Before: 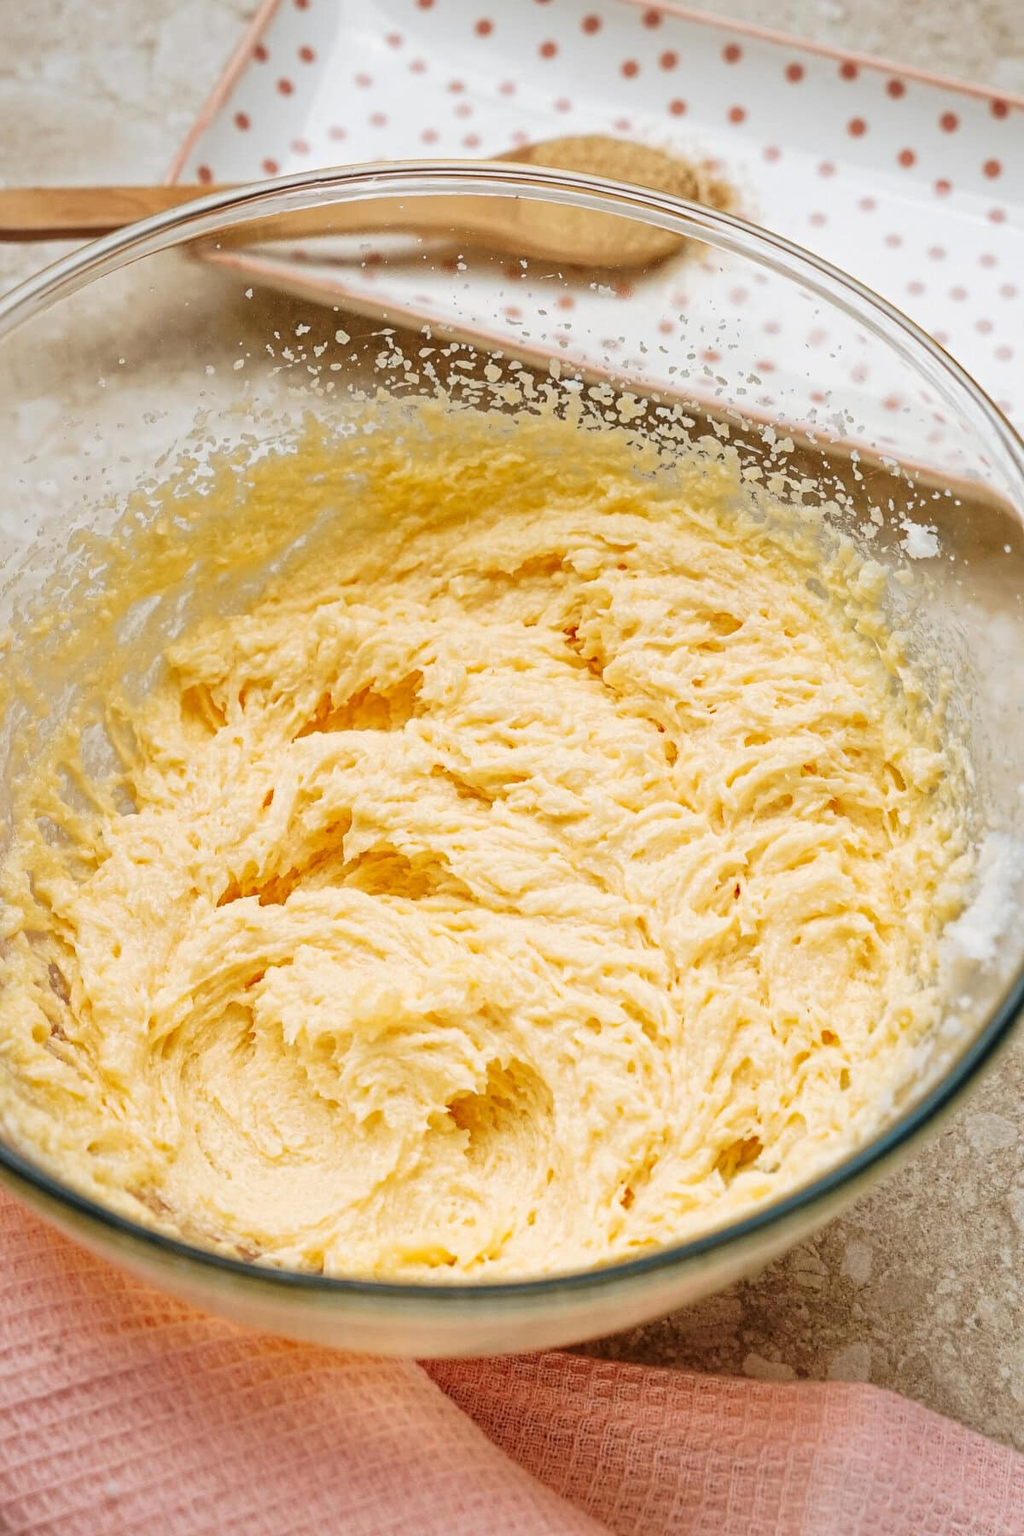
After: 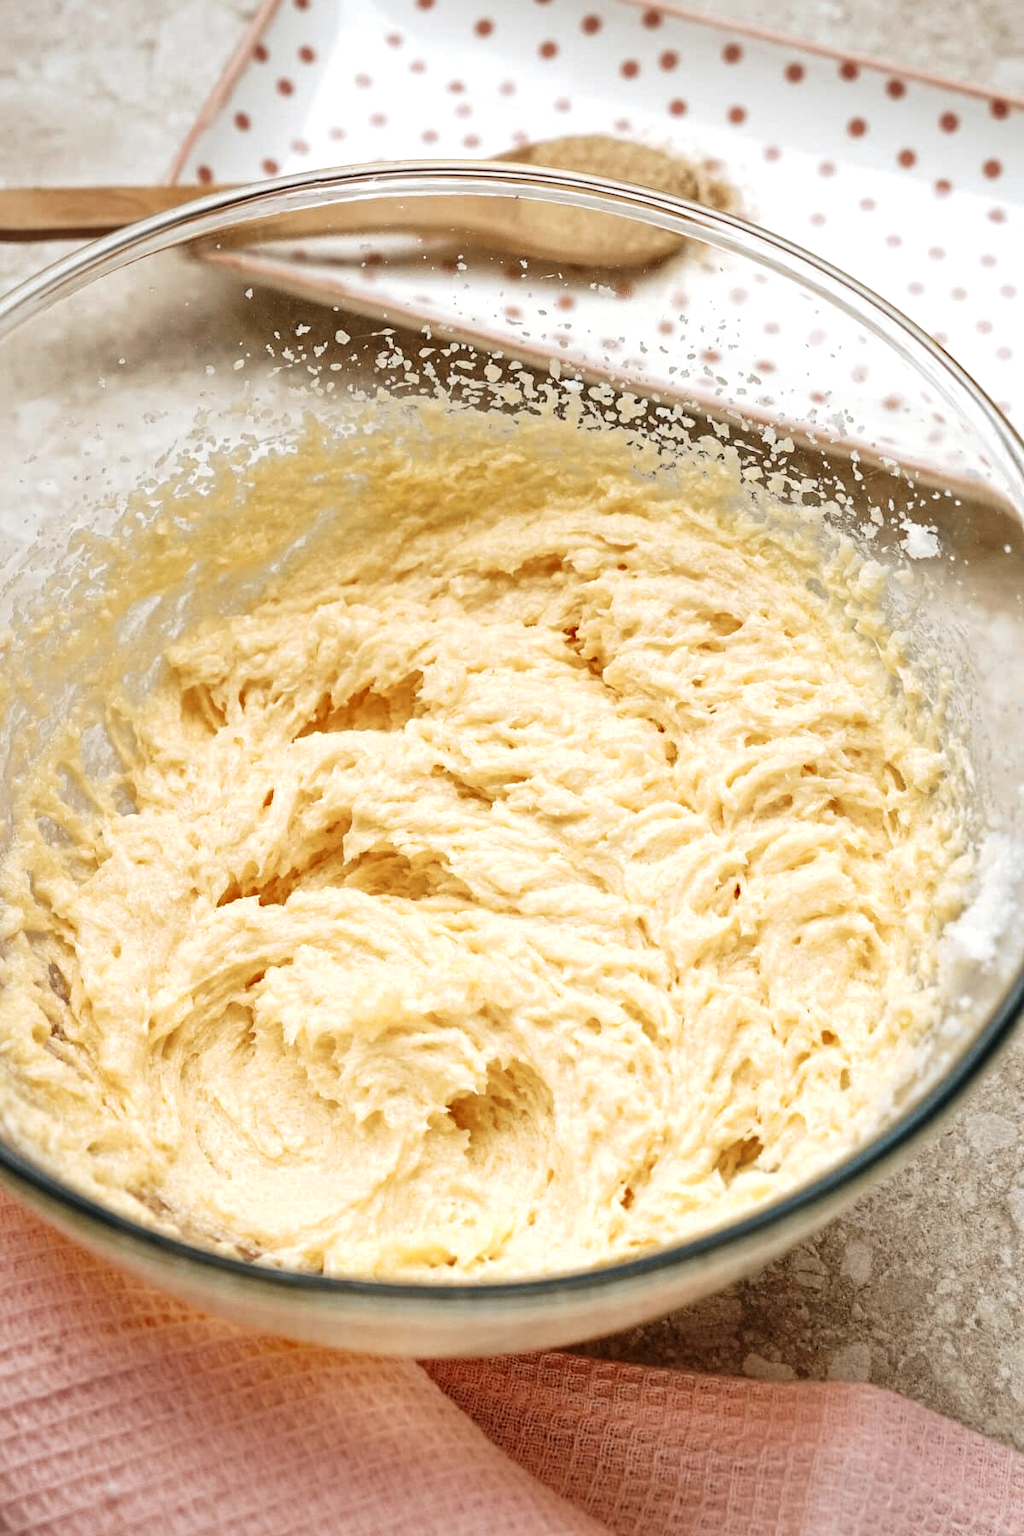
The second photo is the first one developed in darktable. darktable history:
tone equalizer: -8 EV -0.455 EV, -7 EV -0.365 EV, -6 EV -0.316 EV, -5 EV -0.233 EV, -3 EV 0.239 EV, -2 EV 0.32 EV, -1 EV 0.376 EV, +0 EV 0.443 EV, edges refinement/feathering 500, mask exposure compensation -1.57 EV, preserve details no
color zones: curves: ch0 [(0, 0.5) (0.125, 0.4) (0.25, 0.5) (0.375, 0.4) (0.5, 0.4) (0.625, 0.6) (0.75, 0.6) (0.875, 0.5)]; ch1 [(0, 0.35) (0.125, 0.45) (0.25, 0.35) (0.375, 0.35) (0.5, 0.35) (0.625, 0.35) (0.75, 0.45) (0.875, 0.35)]; ch2 [(0, 0.6) (0.125, 0.5) (0.25, 0.5) (0.375, 0.6) (0.5, 0.6) (0.625, 0.5) (0.75, 0.5) (0.875, 0.5)]
